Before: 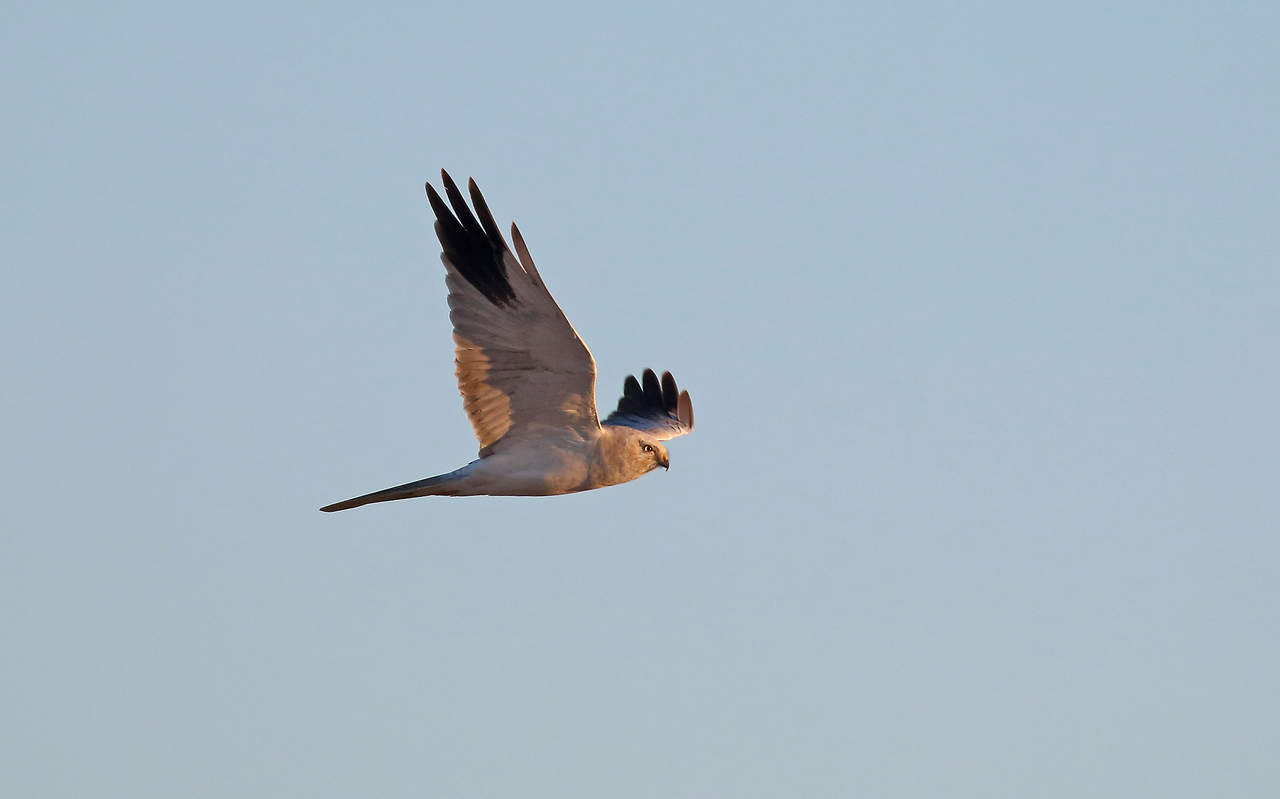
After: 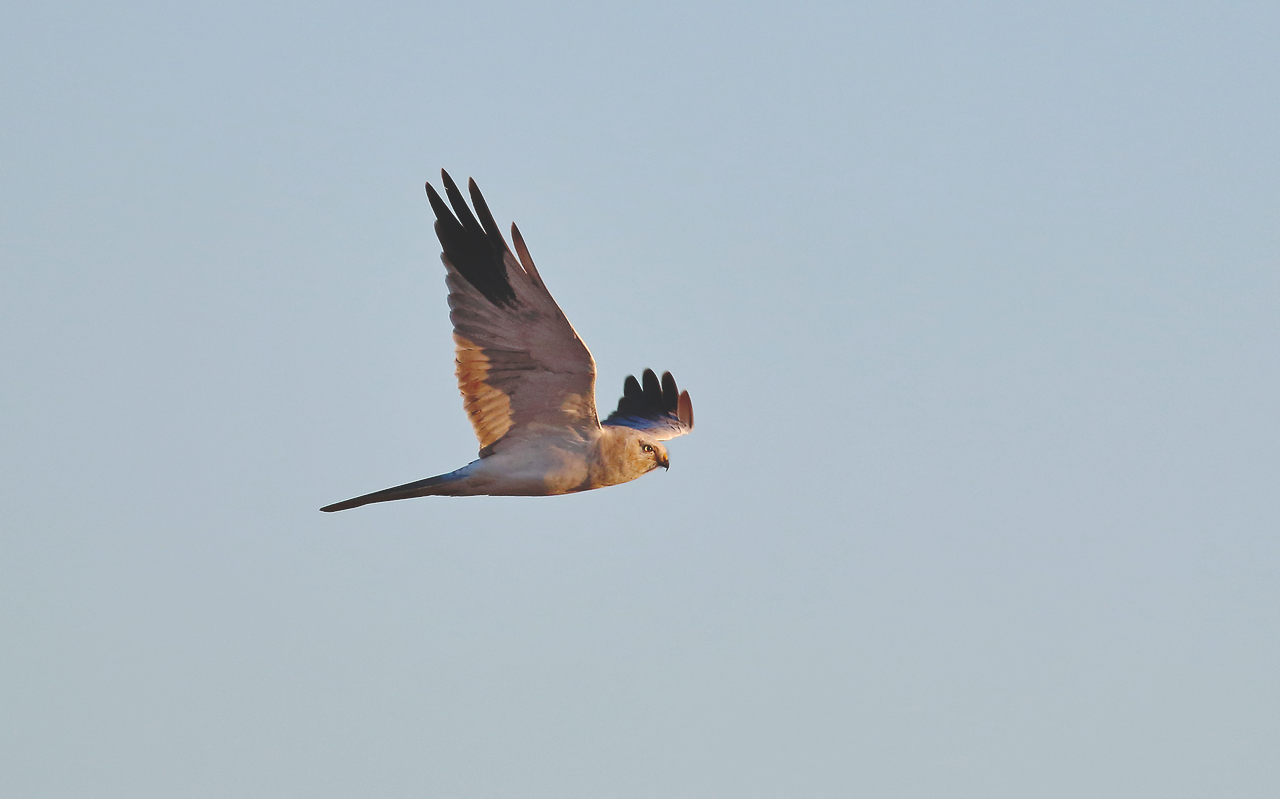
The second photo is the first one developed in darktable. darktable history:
base curve: curves: ch0 [(0, 0.024) (0.055, 0.065) (0.121, 0.166) (0.236, 0.319) (0.693, 0.726) (1, 1)], preserve colors none
shadows and highlights: shadows 32, highlights -32, soften with gaussian
